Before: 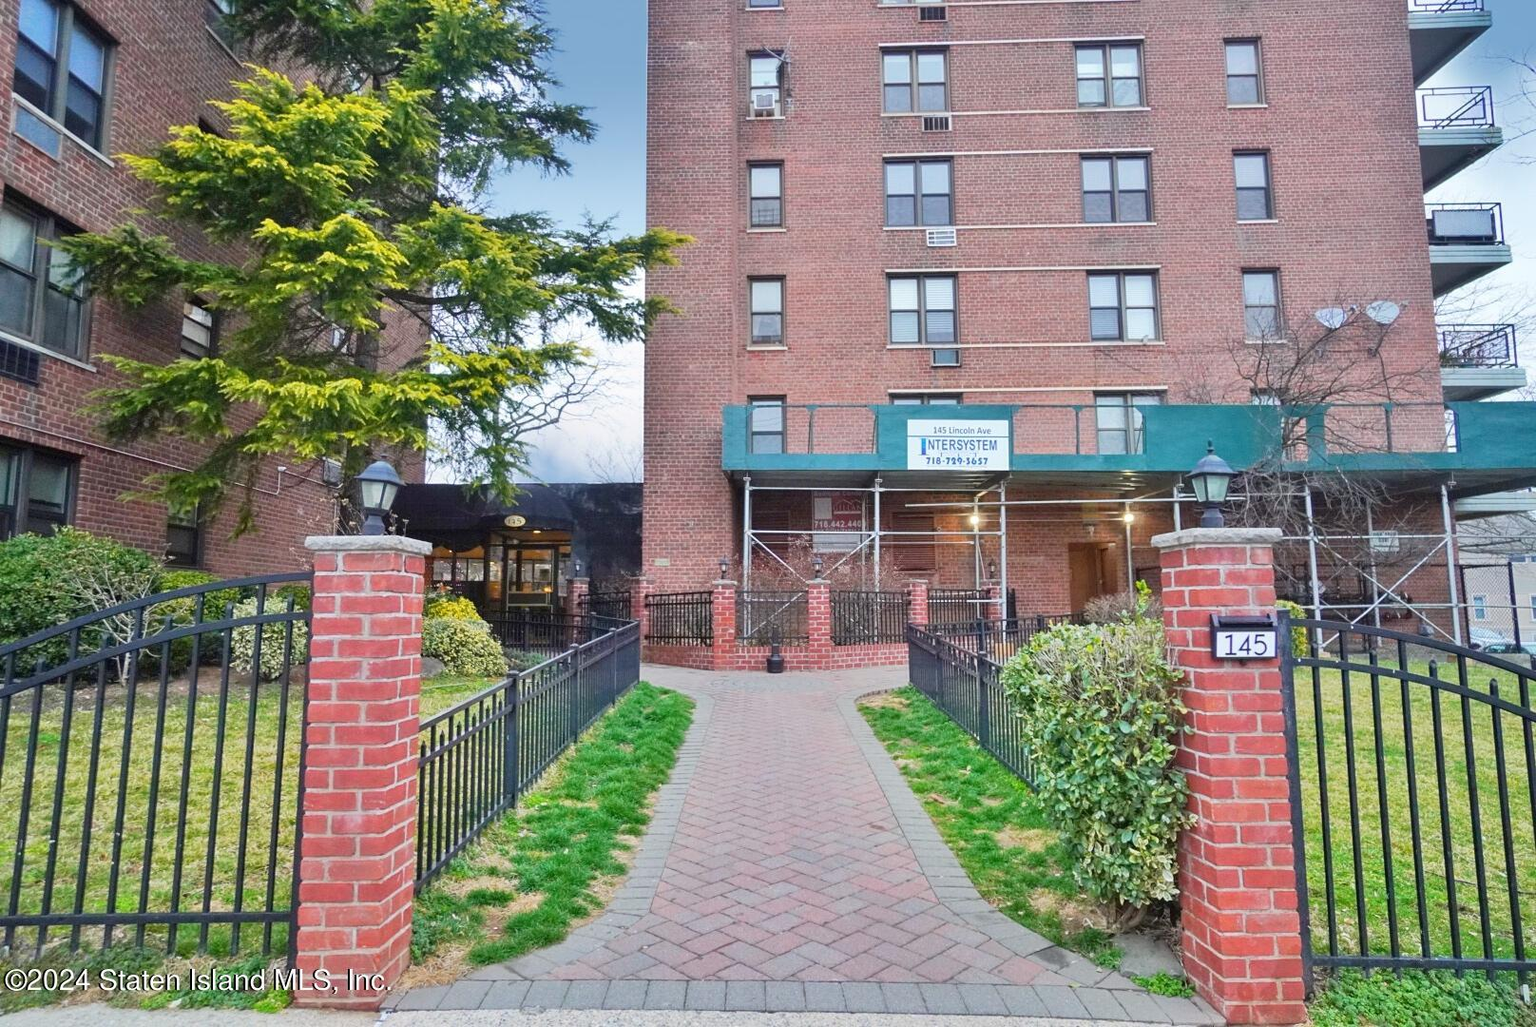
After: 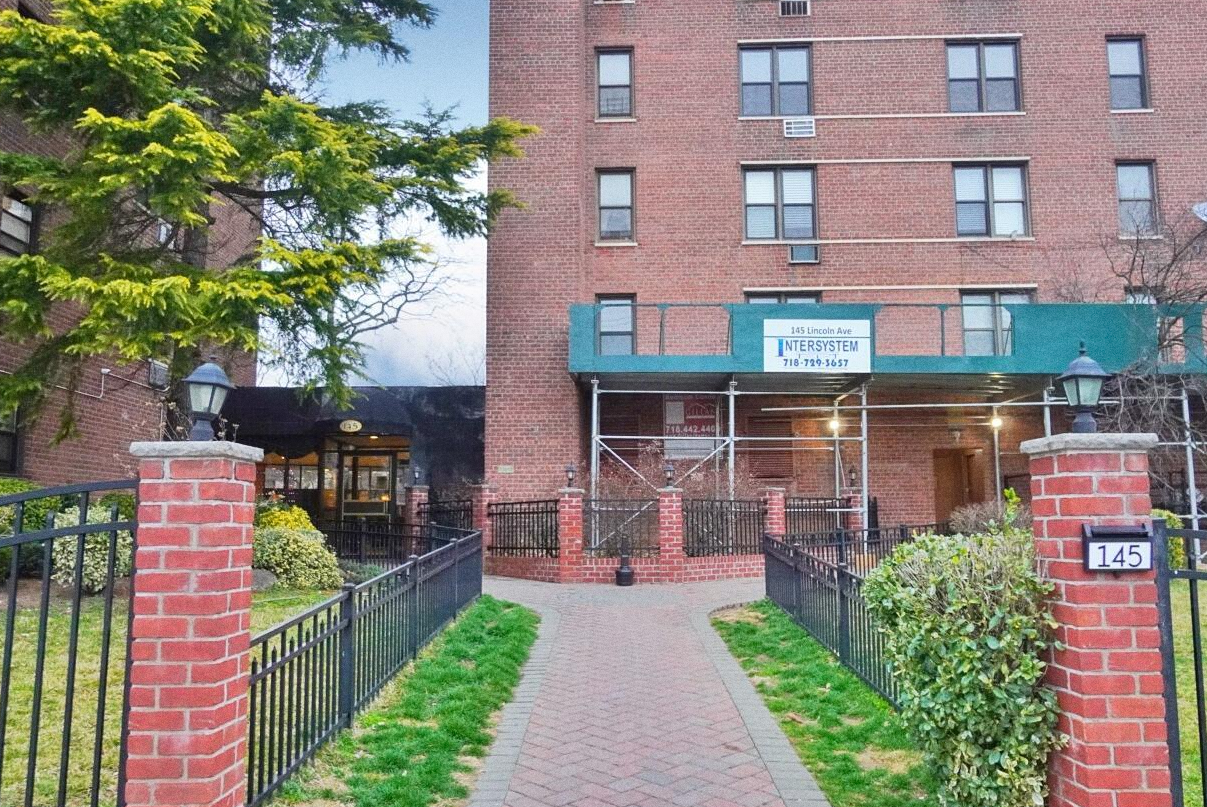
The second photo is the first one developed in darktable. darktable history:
grain: coarseness 0.09 ISO
crop and rotate: left 11.831%, top 11.346%, right 13.429%, bottom 13.899%
